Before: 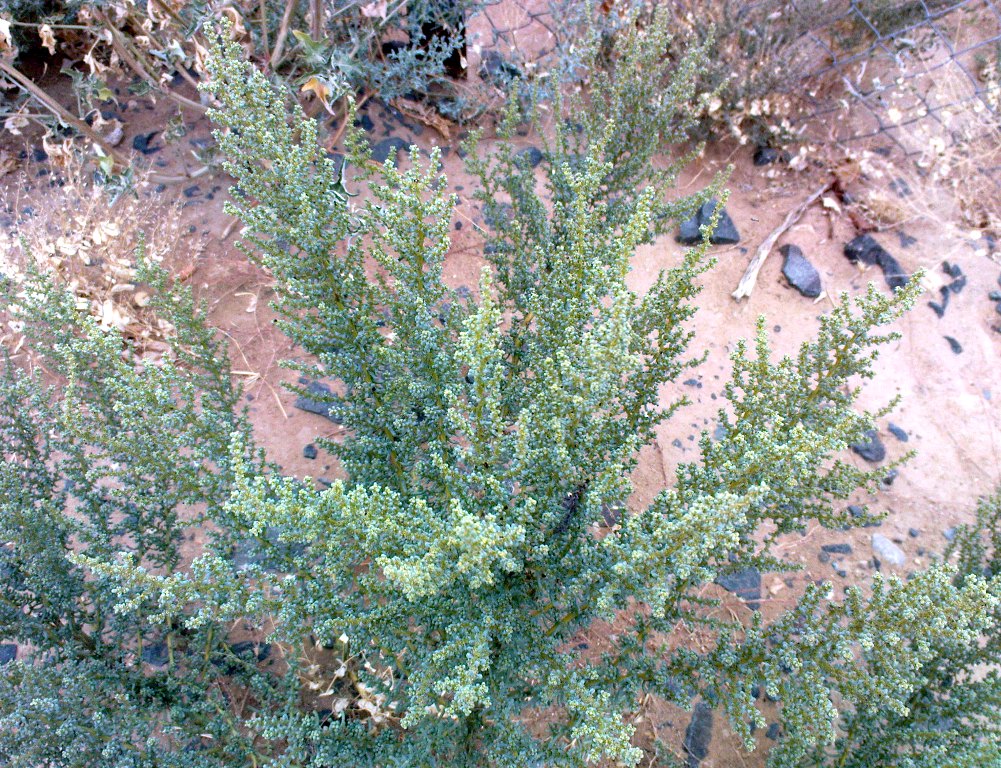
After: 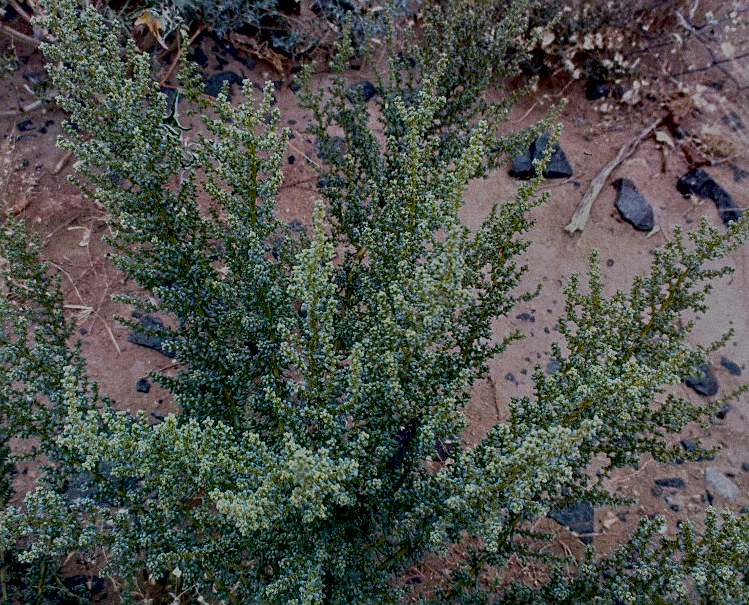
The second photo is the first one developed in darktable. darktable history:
tone equalizer: -8 EV -2 EV, -7 EV -2 EV, -6 EV -2 EV, -5 EV -2 EV, -4 EV -2 EV, -3 EV -2 EV, -2 EV -2 EV, -1 EV -1.63 EV, +0 EV -2 EV
crop: left 16.768%, top 8.653%, right 8.362%, bottom 12.485%
contrast brightness saturation: contrast 0.1, brightness 0.02, saturation 0.02
sharpen: on, module defaults
exposure: black level correction 0.056, exposure -0.039 EV, compensate highlight preservation false
grain: mid-tones bias 0%
local contrast: detail 130%
tone curve: curves: ch0 [(0, 0) (0.003, 0.027) (0.011, 0.03) (0.025, 0.04) (0.044, 0.063) (0.069, 0.093) (0.1, 0.125) (0.136, 0.153) (0.177, 0.191) (0.224, 0.232) (0.277, 0.279) (0.335, 0.333) (0.399, 0.39) (0.468, 0.457) (0.543, 0.535) (0.623, 0.611) (0.709, 0.683) (0.801, 0.758) (0.898, 0.853) (1, 1)], preserve colors none
